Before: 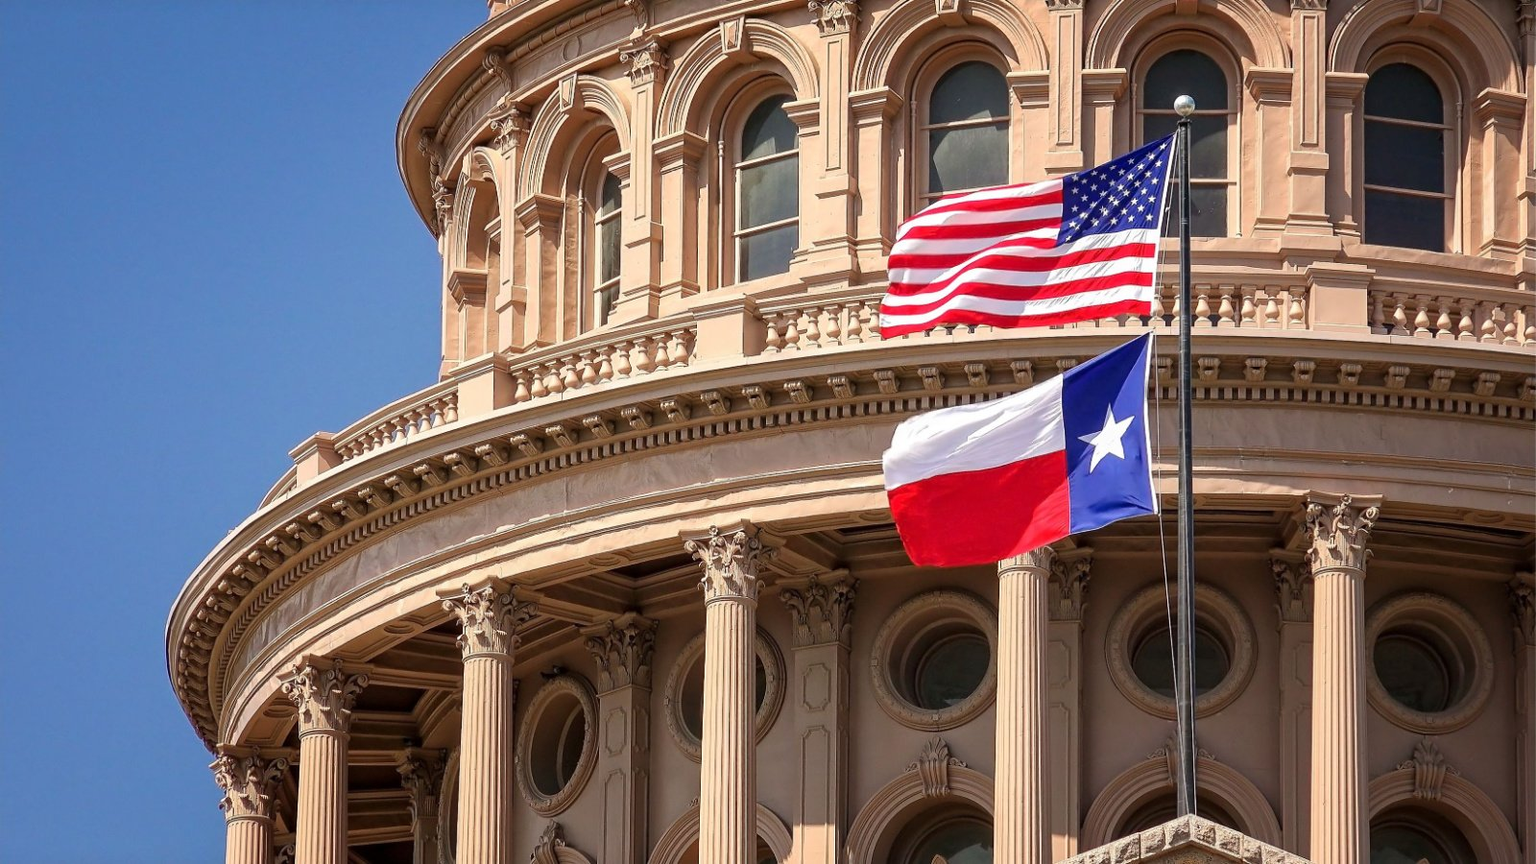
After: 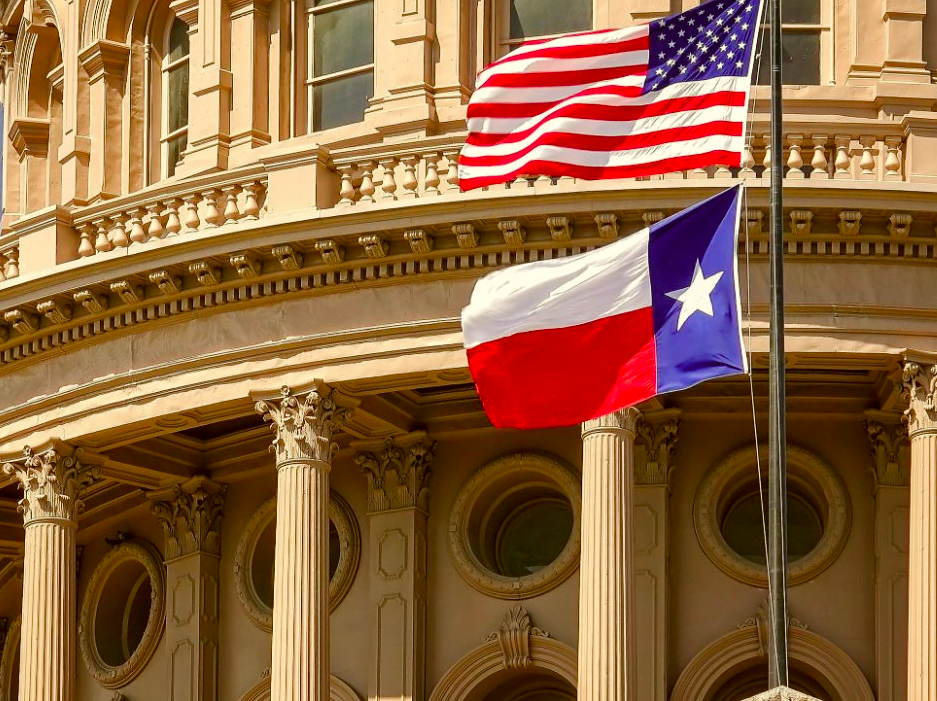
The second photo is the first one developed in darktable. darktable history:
color balance rgb: white fulcrum 0.994 EV, perceptual saturation grading › global saturation 0.915%, perceptual saturation grading › highlights -17.851%, perceptual saturation grading › mid-tones 32.868%, perceptual saturation grading › shadows 50.504%
crop and rotate: left 28.686%, top 18.024%, right 12.69%, bottom 4.079%
color correction: highlights a* -1.42, highlights b* 10.22, shadows a* 0.378, shadows b* 18.78
